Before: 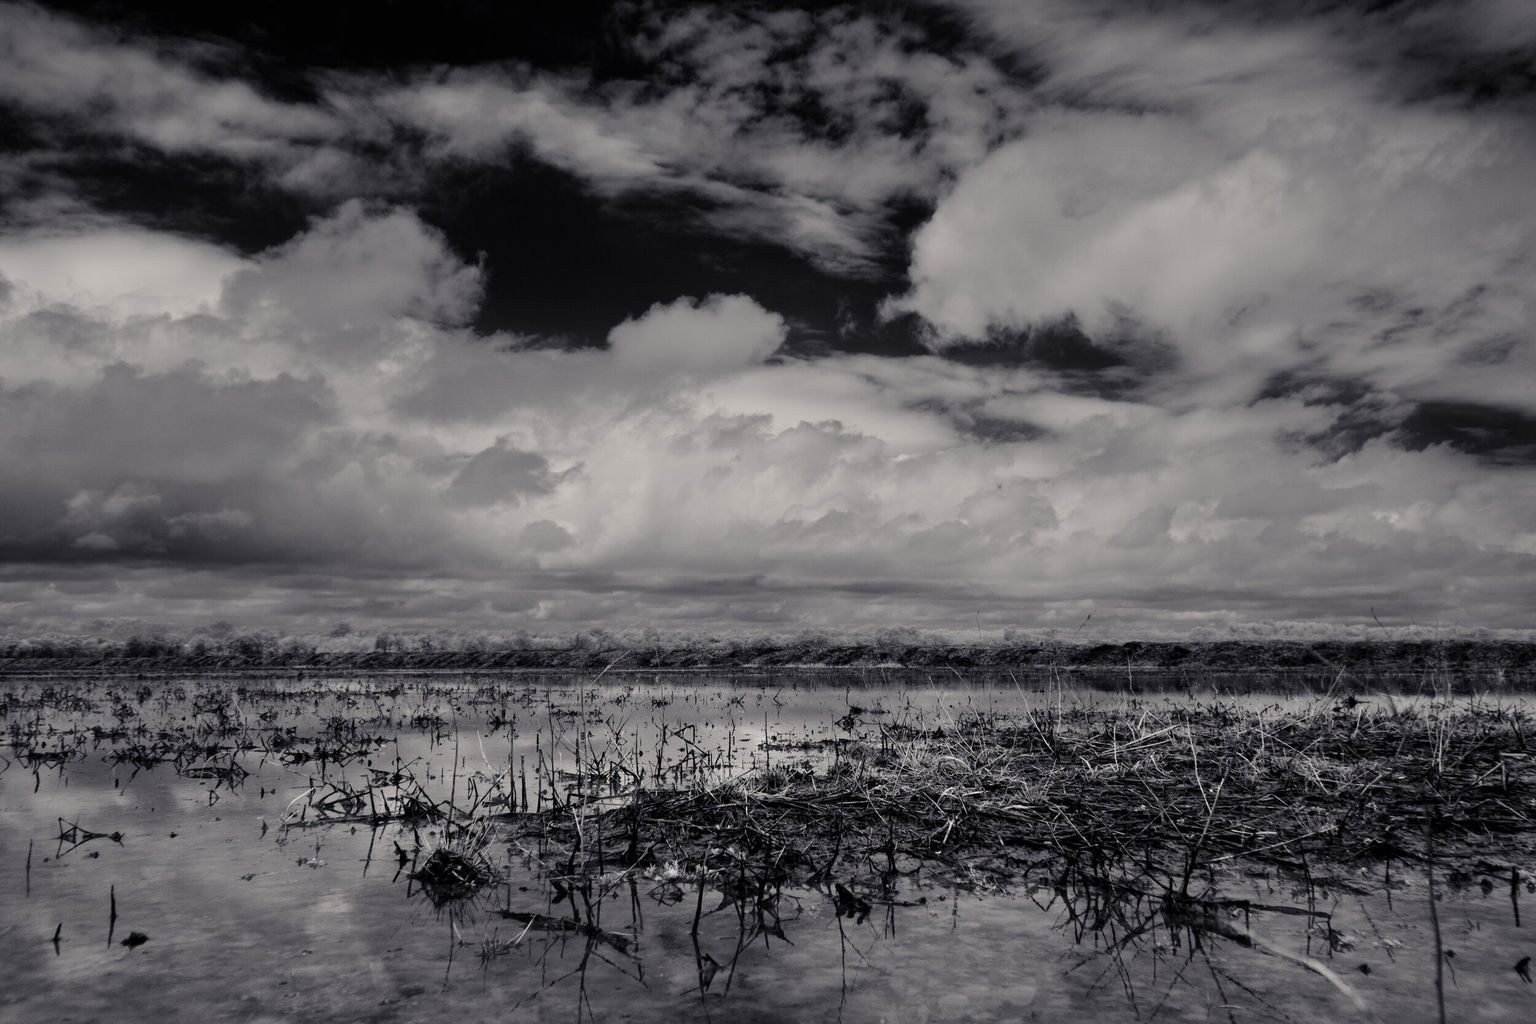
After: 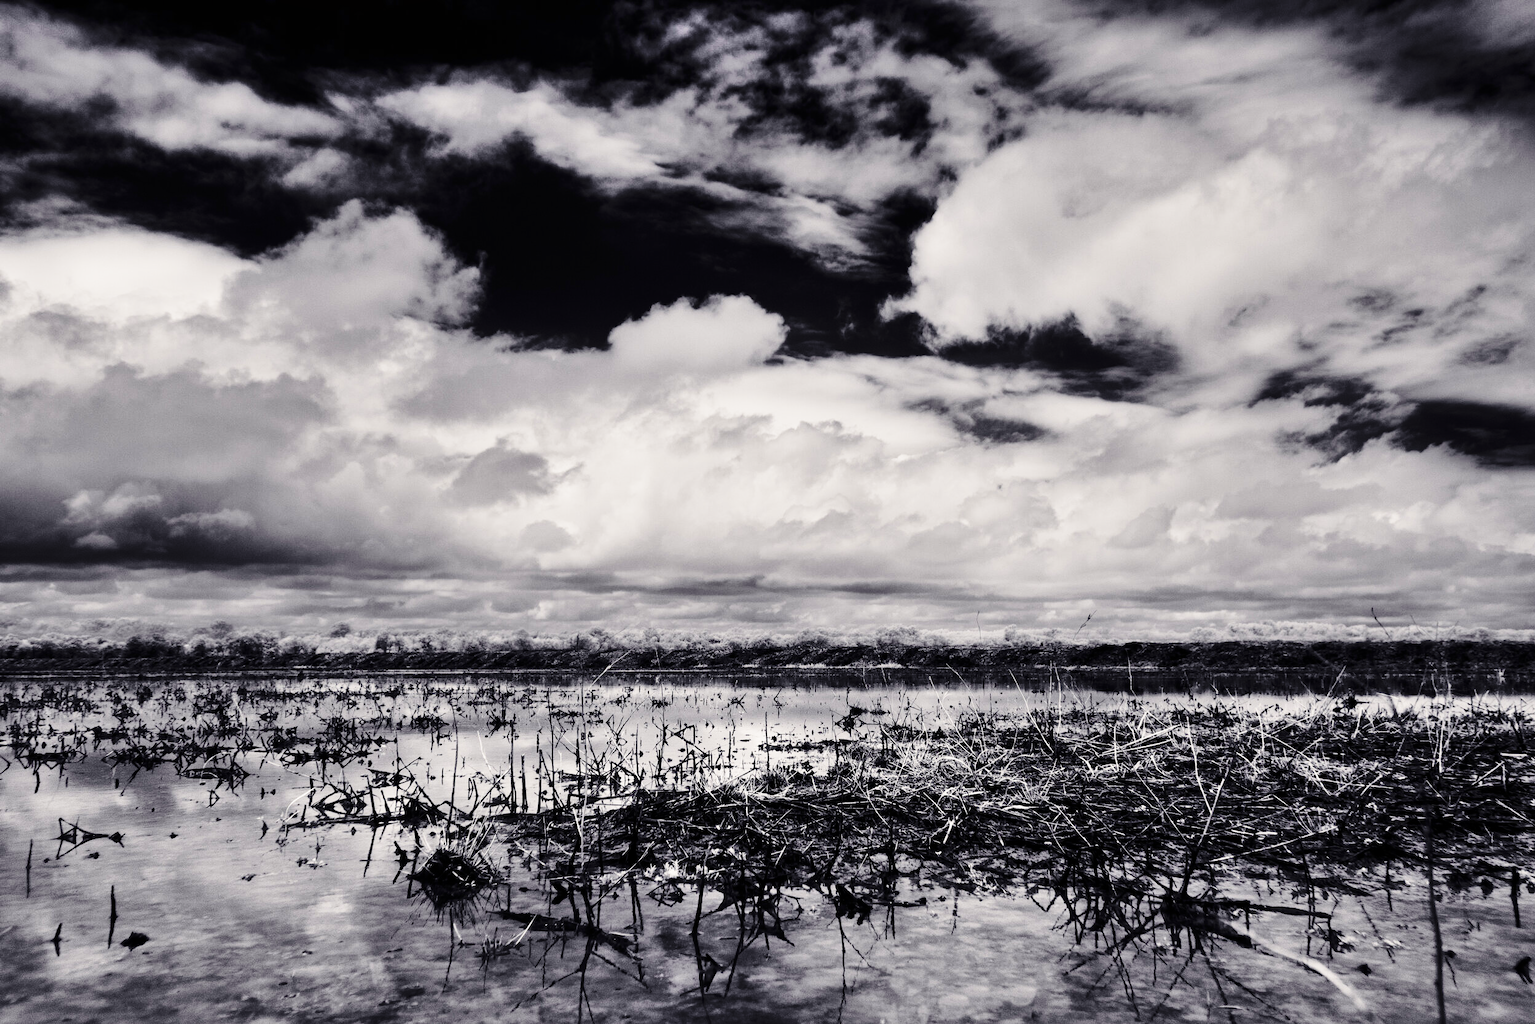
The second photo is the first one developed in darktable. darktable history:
shadows and highlights: soften with gaussian
contrast brightness saturation: contrast 0.28
white balance: emerald 1
base curve: curves: ch0 [(0, 0) (0.036, 0.037) (0.121, 0.228) (0.46, 0.76) (0.859, 0.983) (1, 1)], preserve colors none
